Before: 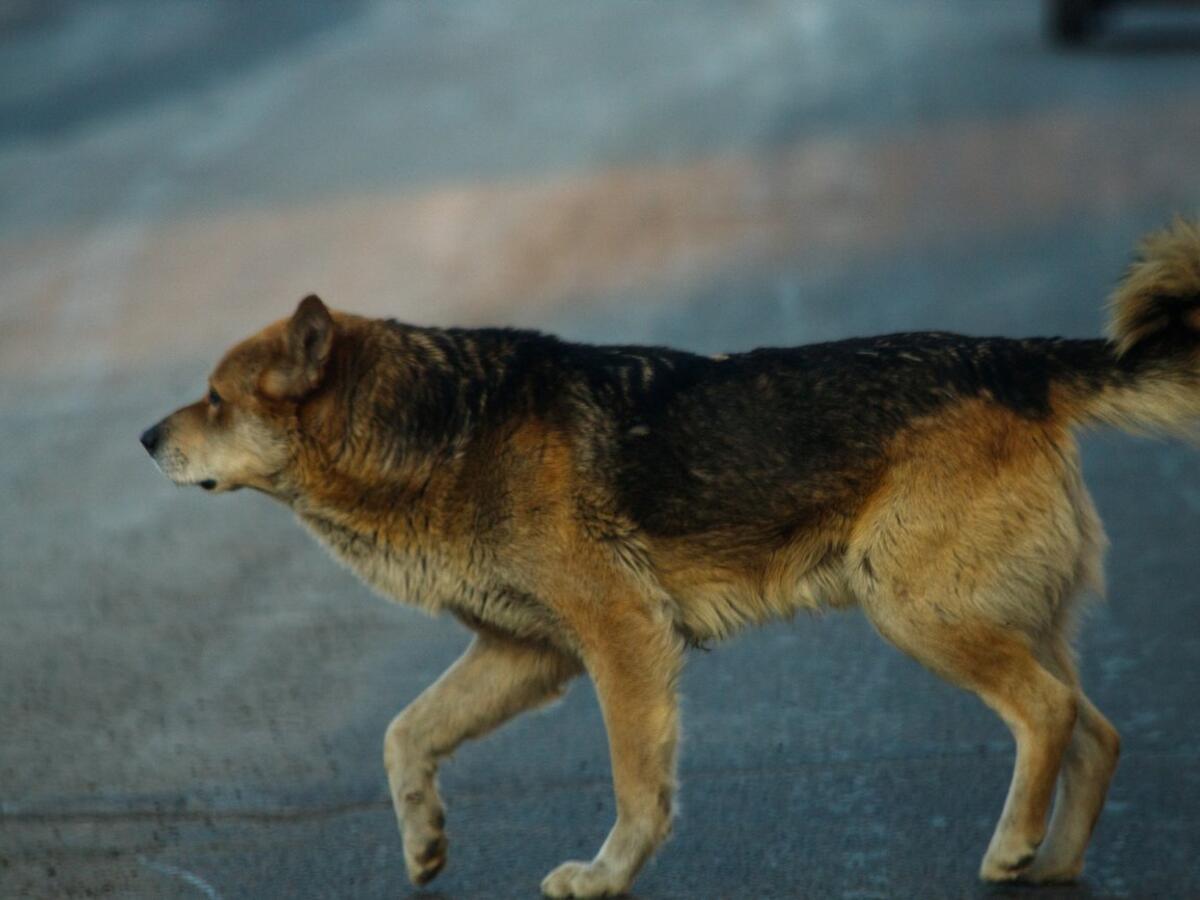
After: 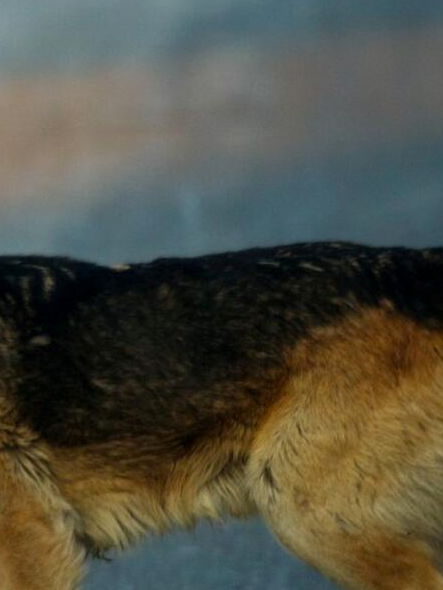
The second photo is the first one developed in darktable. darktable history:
color balance: mode lift, gamma, gain (sRGB), lift [0.97, 1, 1, 1], gamma [1.03, 1, 1, 1]
crop and rotate: left 49.936%, top 10.094%, right 13.136%, bottom 24.256%
